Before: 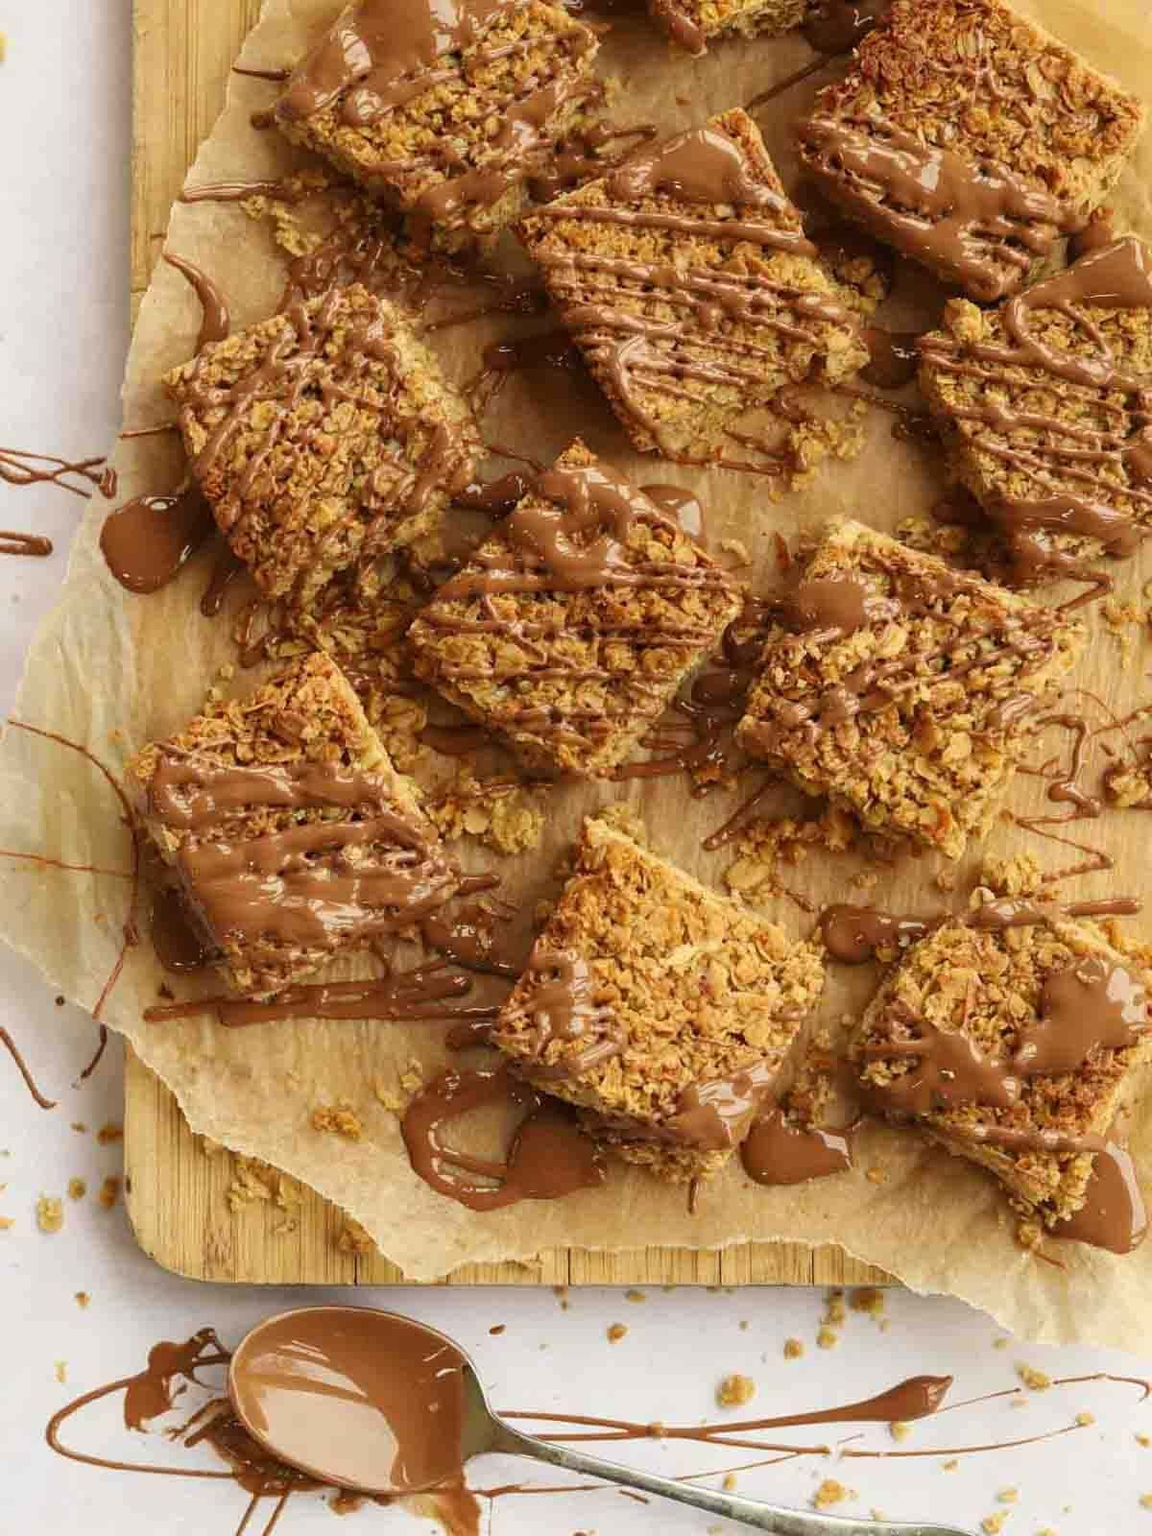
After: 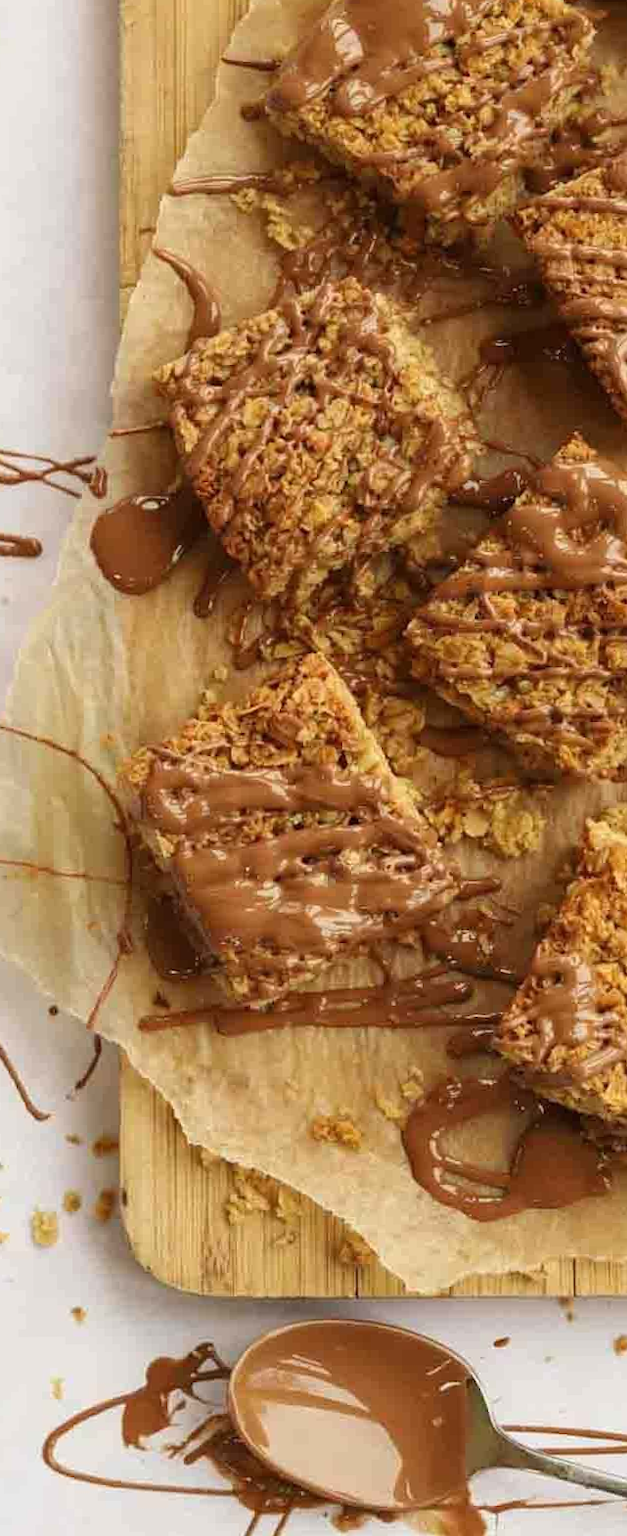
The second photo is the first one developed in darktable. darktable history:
rotate and perspective: rotation -0.45°, automatic cropping original format, crop left 0.008, crop right 0.992, crop top 0.012, crop bottom 0.988
crop: left 0.587%, right 45.588%, bottom 0.086%
